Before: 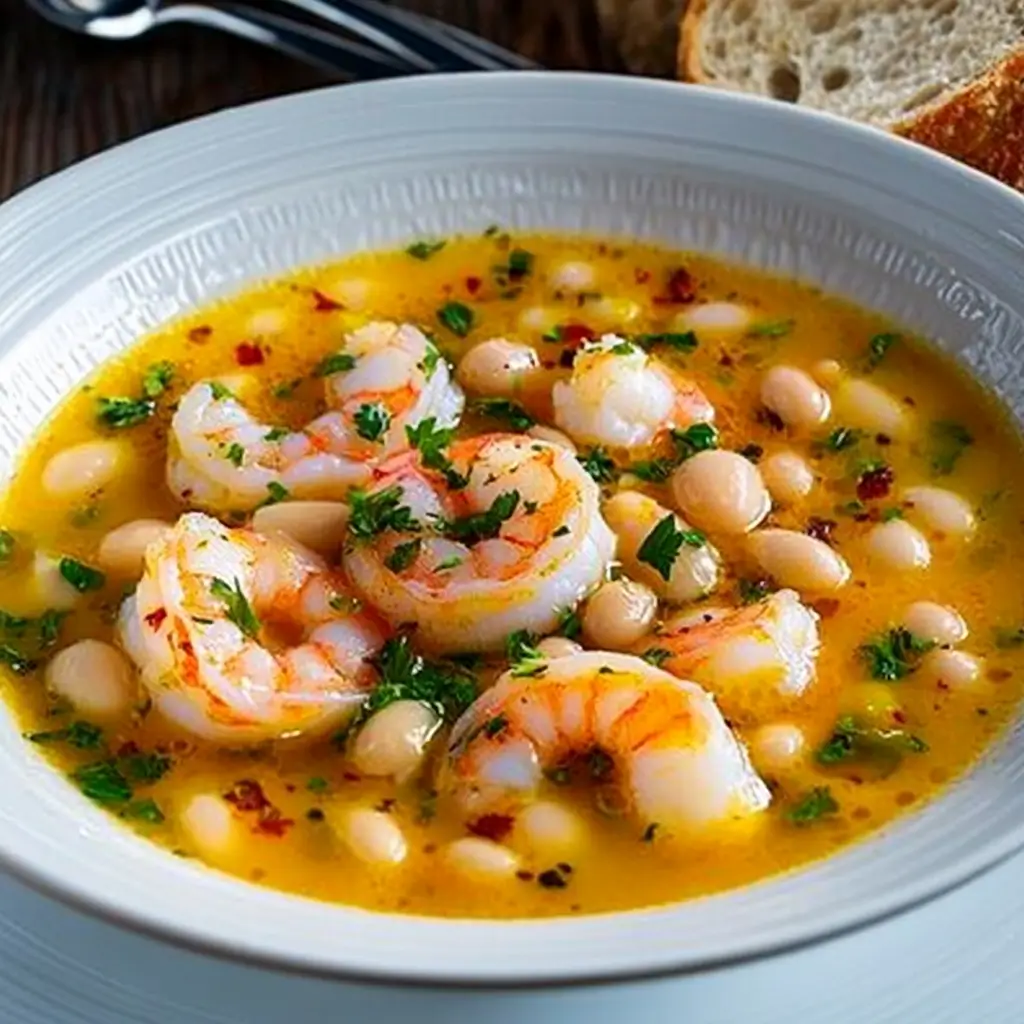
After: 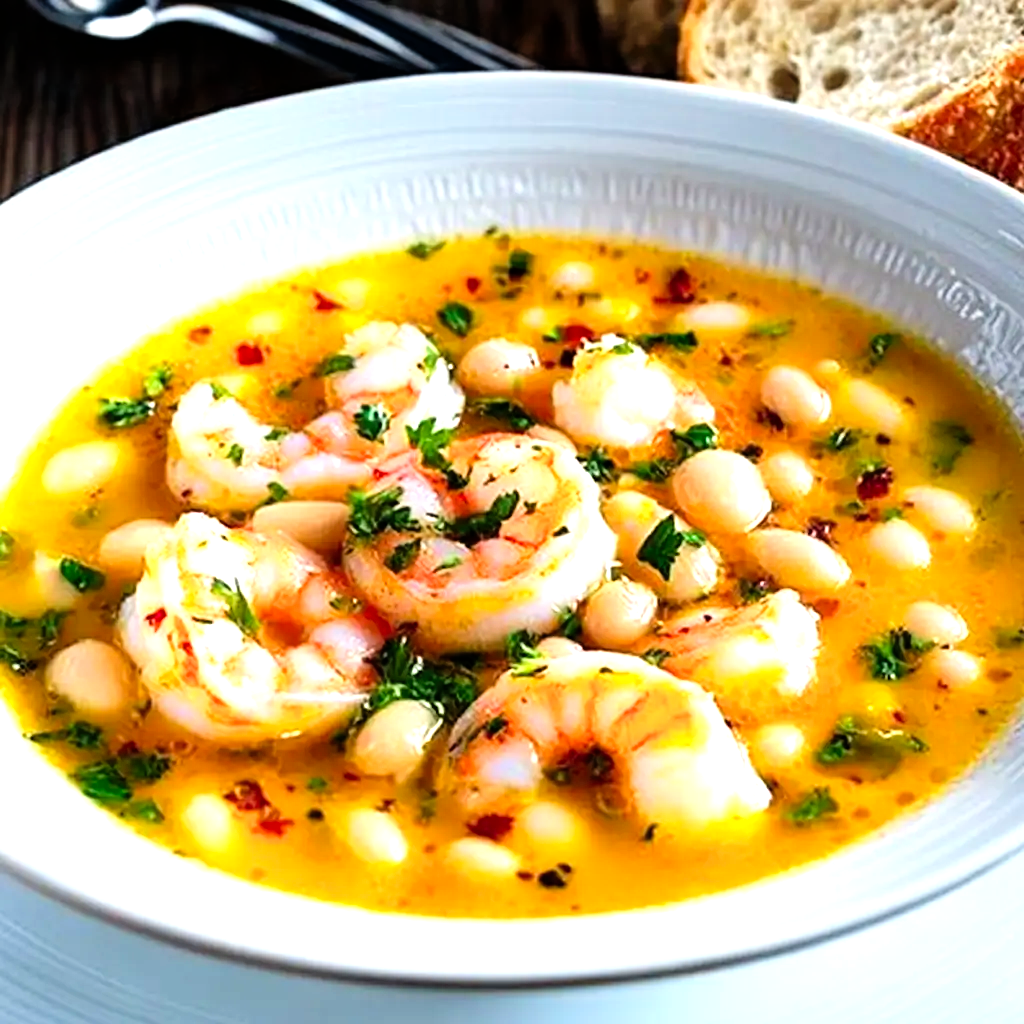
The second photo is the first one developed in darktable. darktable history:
filmic rgb: black relative exposure -7.65 EV, white relative exposure 4.56 EV, hardness 3.61
levels: levels [0, 0.352, 0.703]
